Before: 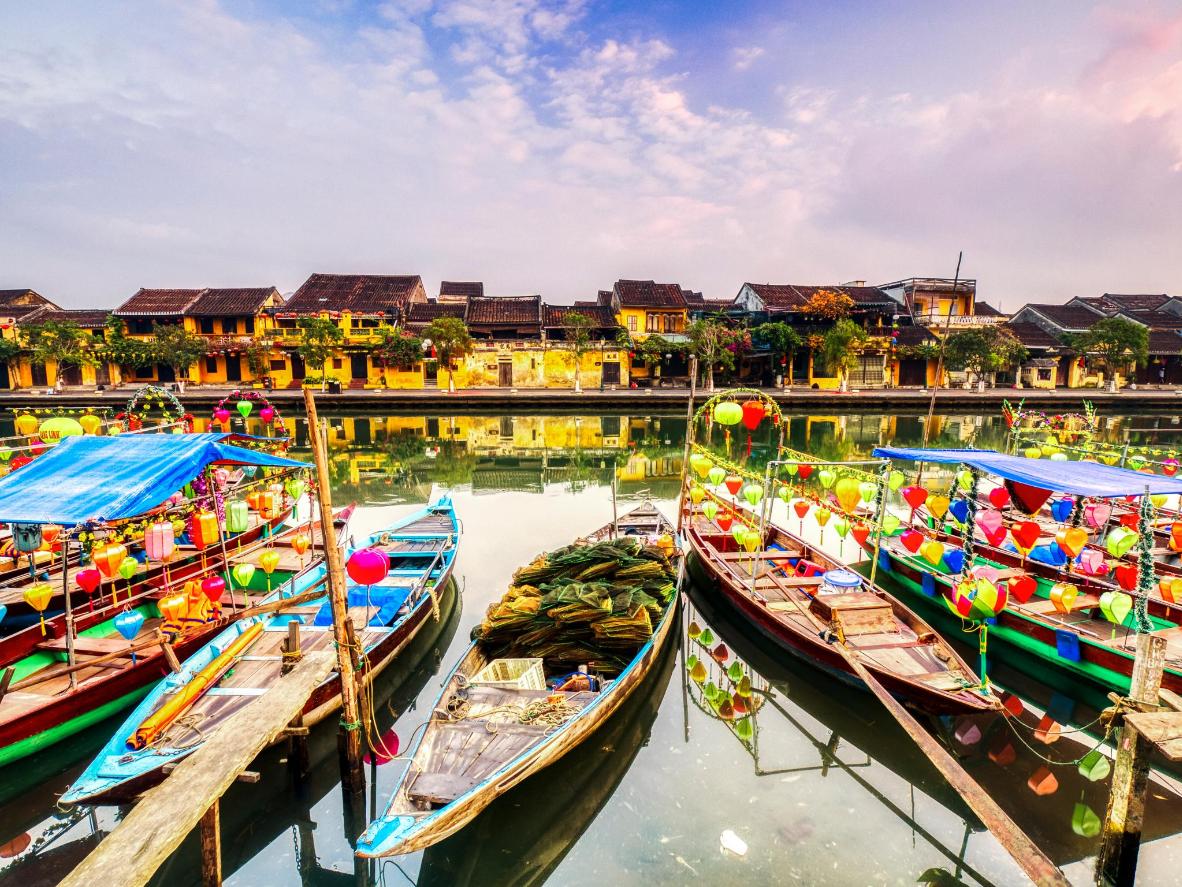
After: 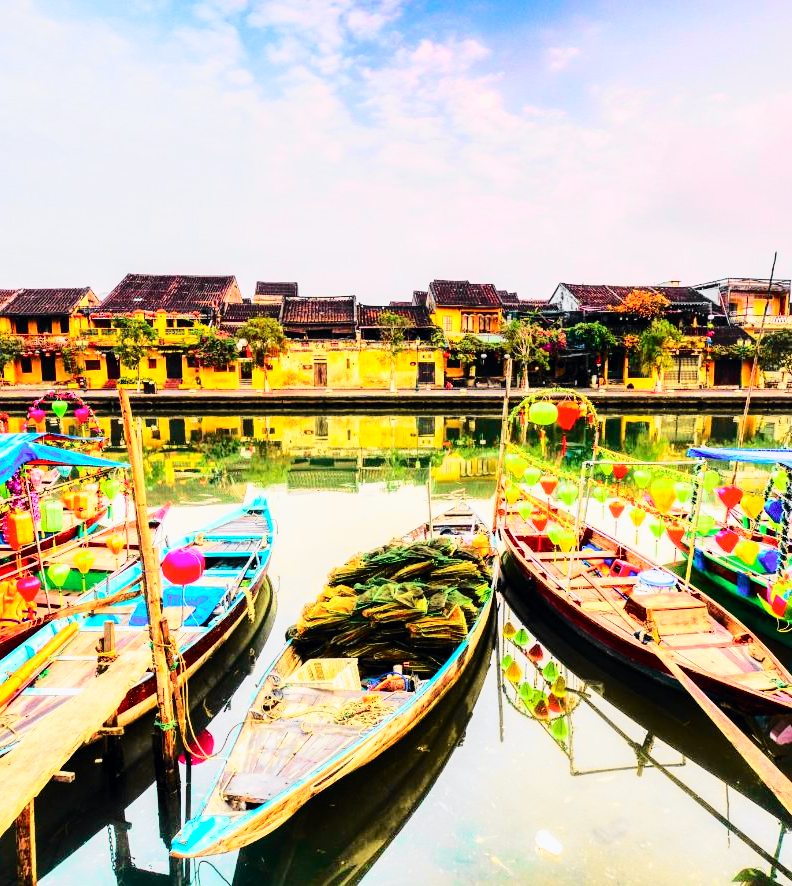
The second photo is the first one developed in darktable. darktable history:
crop and rotate: left 15.733%, right 17.234%
tone curve: curves: ch0 [(0, 0) (0.071, 0.047) (0.266, 0.26) (0.483, 0.554) (0.753, 0.811) (1, 0.983)]; ch1 [(0, 0) (0.346, 0.307) (0.408, 0.369) (0.463, 0.443) (0.482, 0.493) (0.502, 0.5) (0.517, 0.502) (0.55, 0.548) (0.597, 0.624) (0.651, 0.698) (1, 1)]; ch2 [(0, 0) (0.346, 0.34) (0.434, 0.46) (0.485, 0.494) (0.5, 0.494) (0.517, 0.506) (0.535, 0.529) (0.583, 0.611) (0.625, 0.666) (1, 1)], color space Lab, independent channels, preserve colors none
base curve: curves: ch0 [(0, 0) (0.028, 0.03) (0.121, 0.232) (0.46, 0.748) (0.859, 0.968) (1, 1)]
